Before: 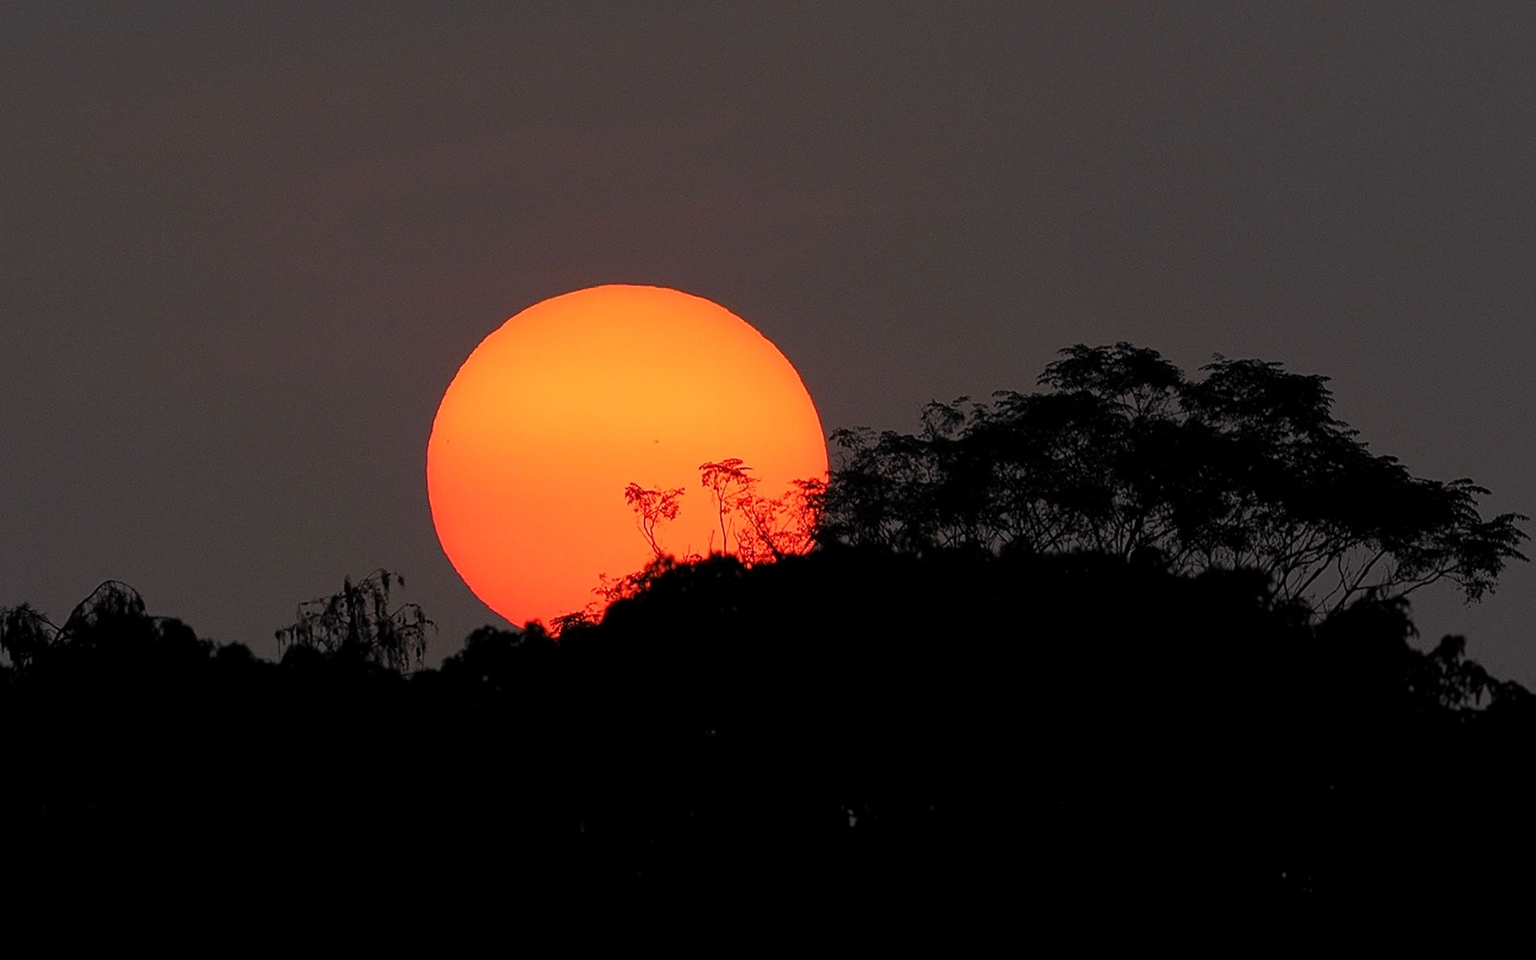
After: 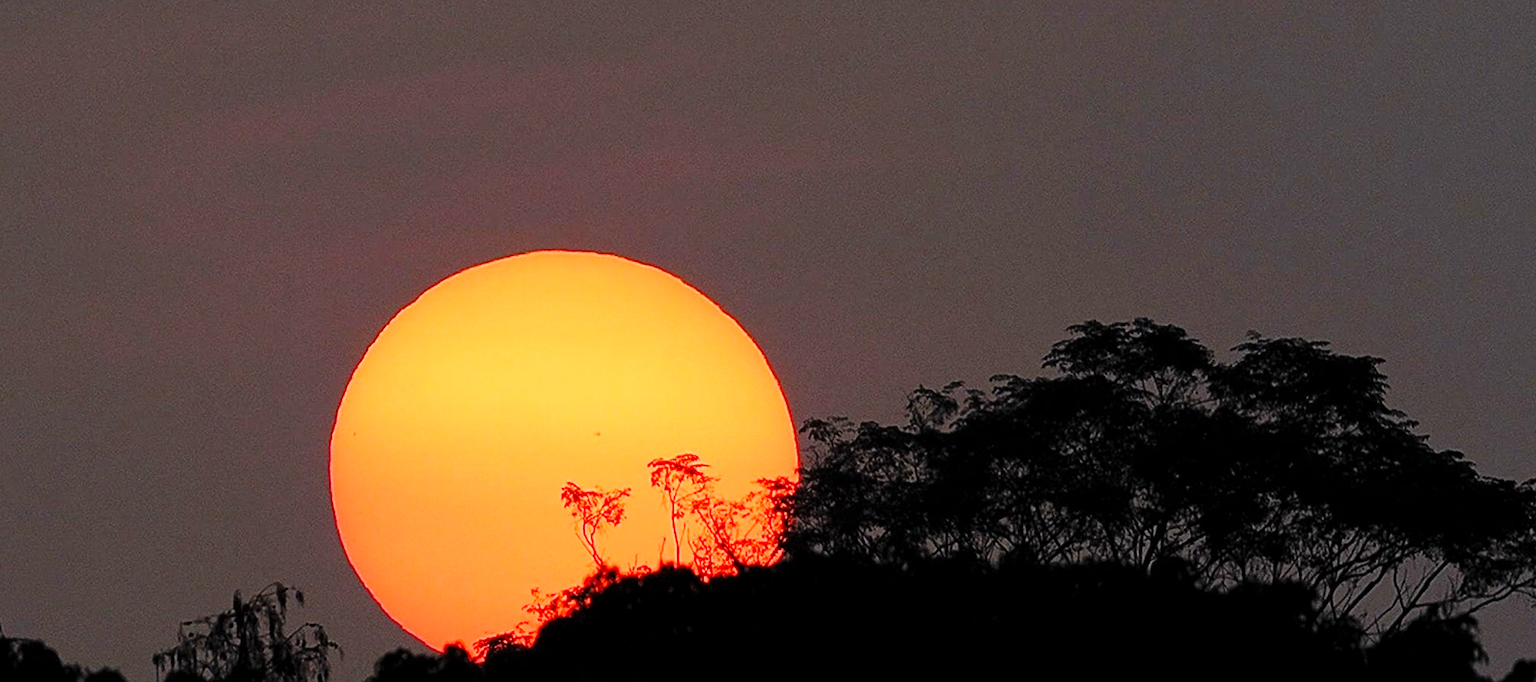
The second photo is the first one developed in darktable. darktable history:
base curve: curves: ch0 [(0, 0) (0.028, 0.03) (0.121, 0.232) (0.46, 0.748) (0.859, 0.968) (1, 1)], preserve colors none
crop and rotate: left 9.403%, top 7.339%, right 4.906%, bottom 31.725%
